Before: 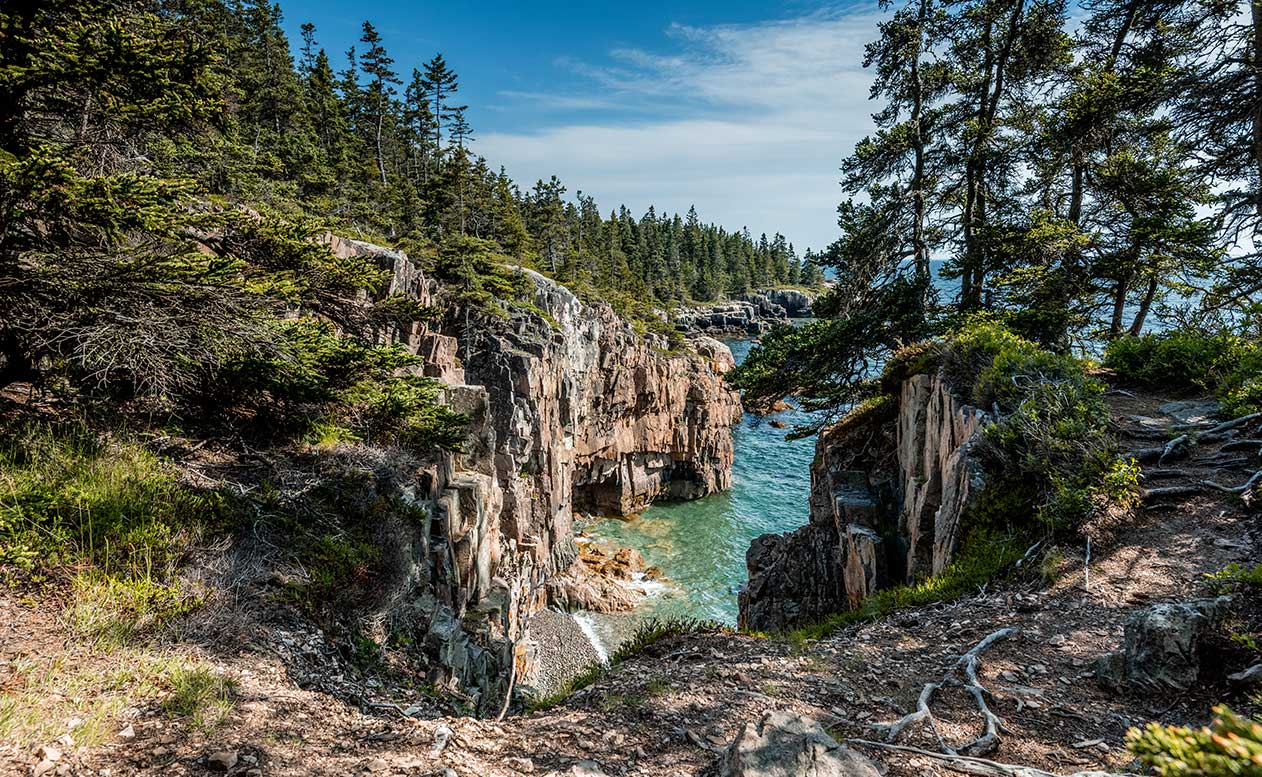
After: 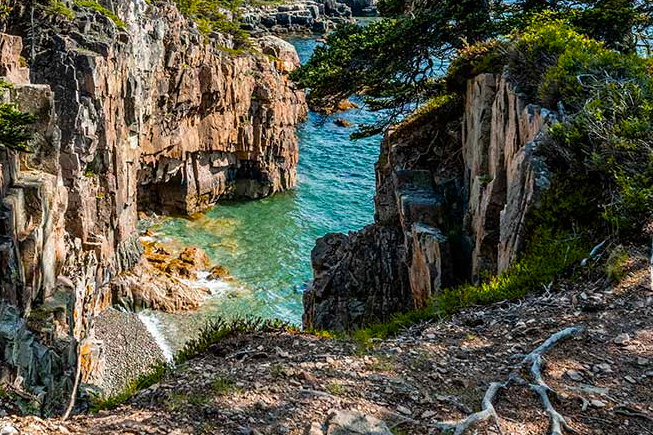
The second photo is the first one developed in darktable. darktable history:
crop: left 34.479%, top 38.822%, right 13.718%, bottom 5.172%
color balance rgb: perceptual saturation grading › global saturation 30%, global vibrance 20%
